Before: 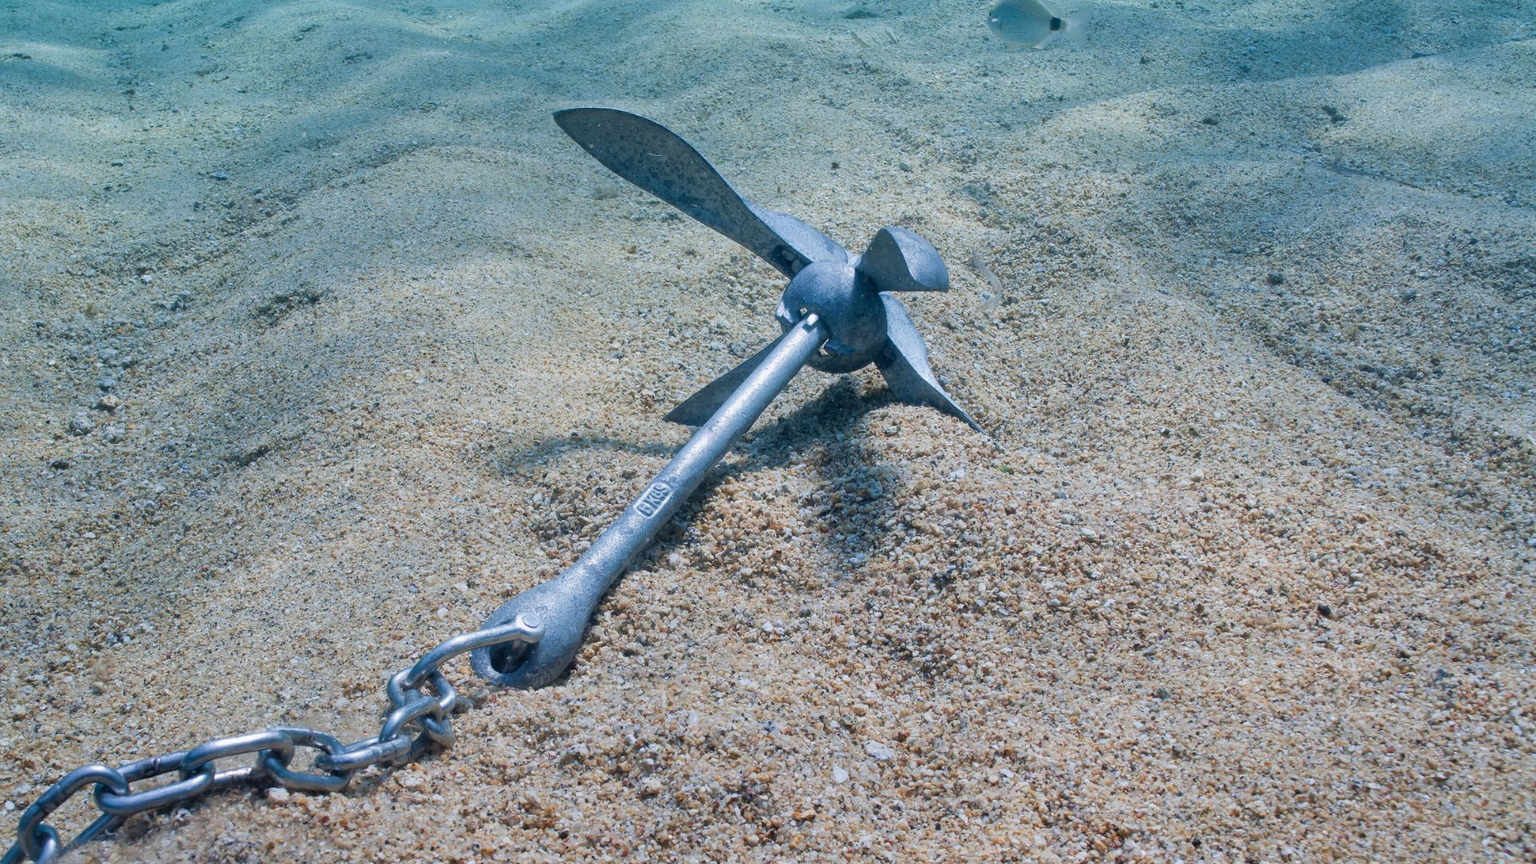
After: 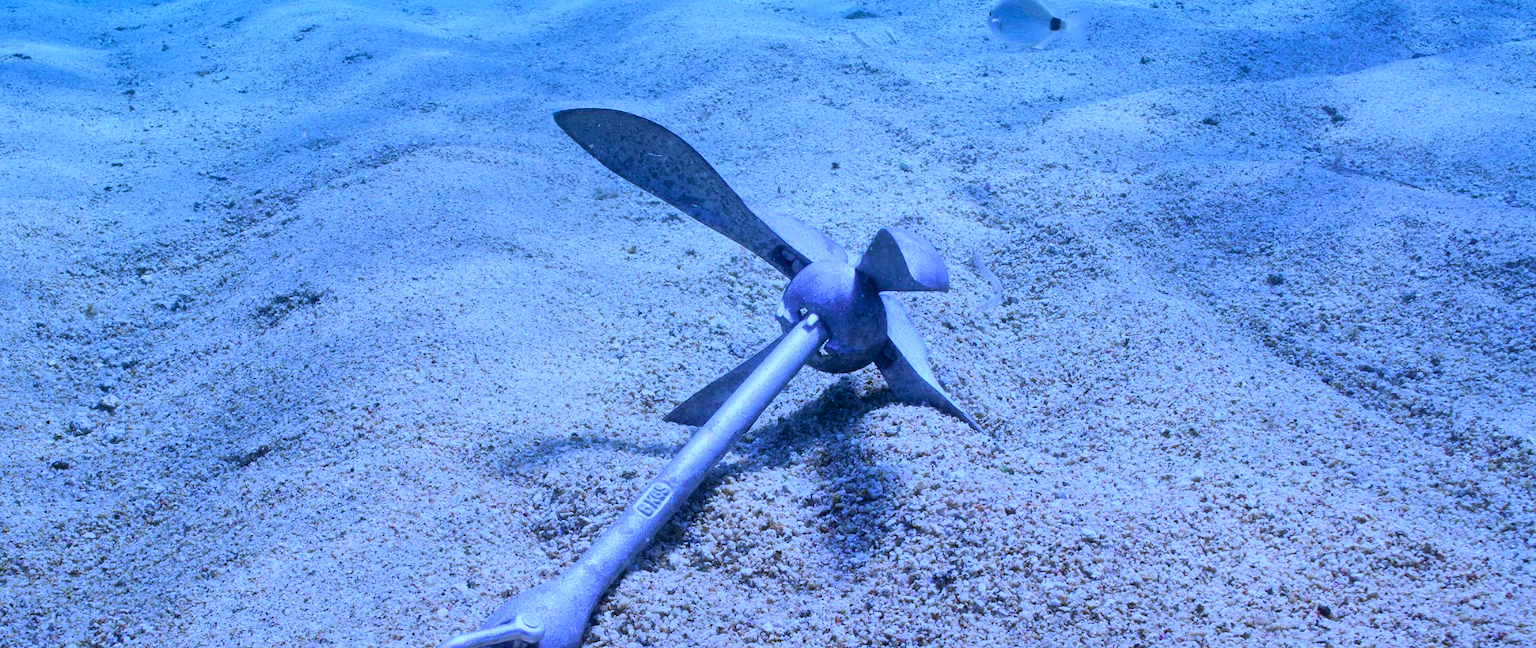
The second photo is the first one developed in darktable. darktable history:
crop: bottom 24.967%
contrast brightness saturation: contrast 0.04, saturation 0.16
tone curve: curves: ch0 [(0, 0) (0.058, 0.027) (0.214, 0.183) (0.304, 0.288) (0.522, 0.549) (0.658, 0.7) (0.741, 0.775) (0.844, 0.866) (0.986, 0.957)]; ch1 [(0, 0) (0.172, 0.123) (0.312, 0.296) (0.437, 0.429) (0.471, 0.469) (0.502, 0.5) (0.513, 0.515) (0.572, 0.603) (0.617, 0.653) (0.68, 0.724) (0.889, 0.924) (1, 1)]; ch2 [(0, 0) (0.411, 0.424) (0.489, 0.49) (0.502, 0.5) (0.517, 0.519) (0.549, 0.578) (0.604, 0.628) (0.693, 0.686) (1, 1)], color space Lab, independent channels, preserve colors none
white balance: red 0.766, blue 1.537
